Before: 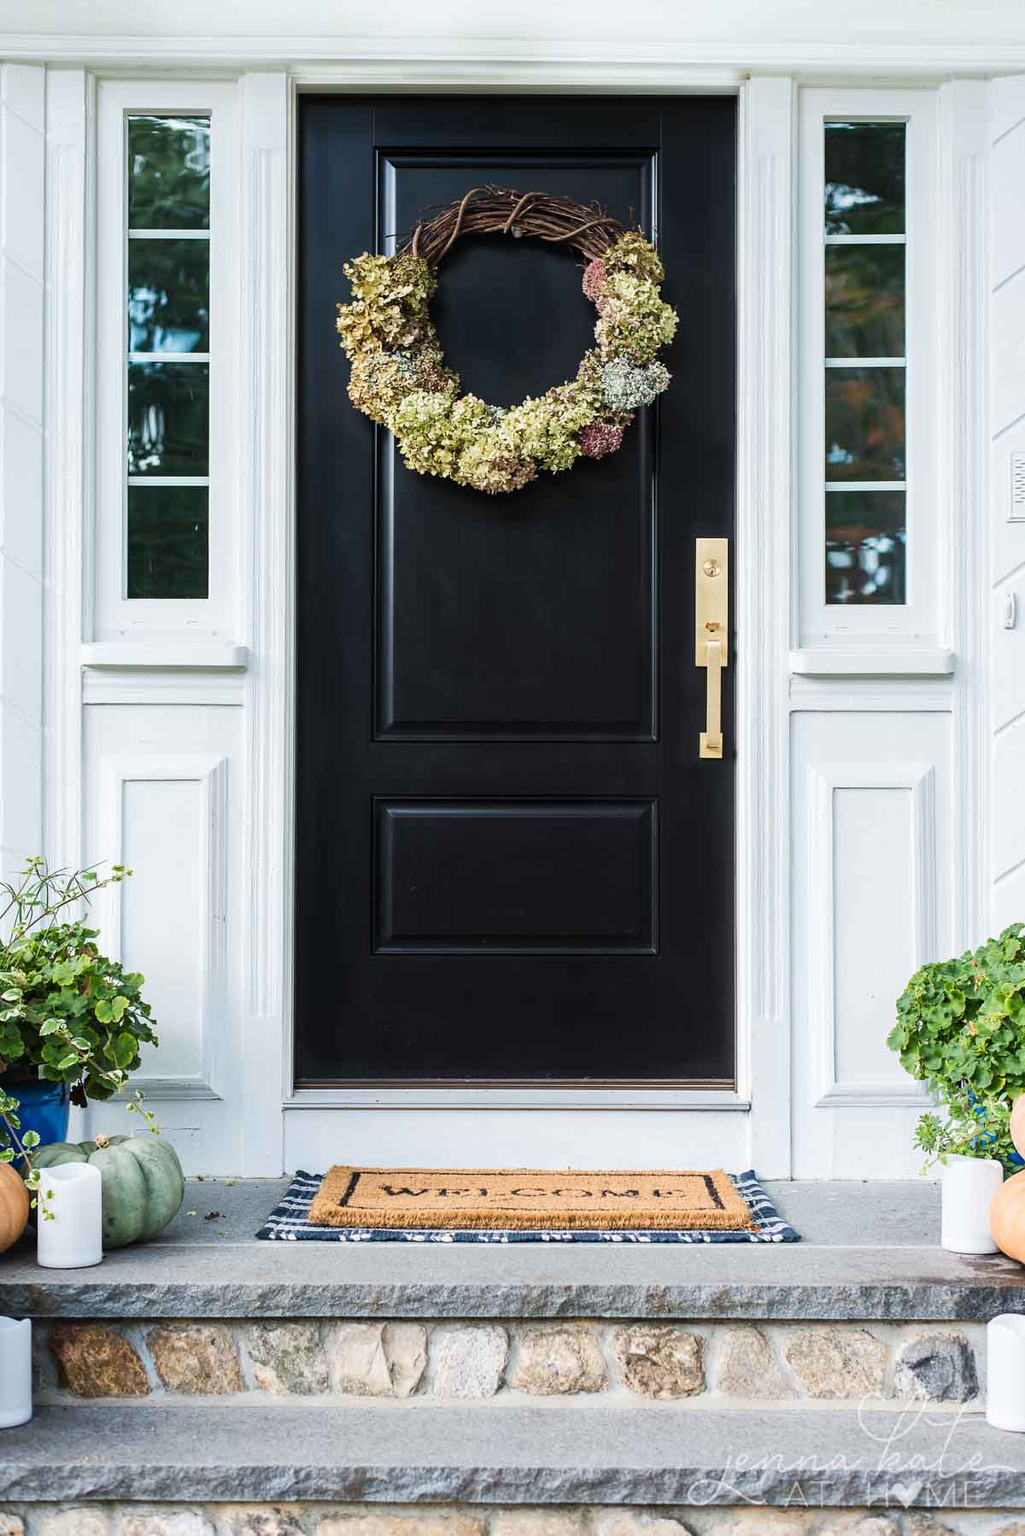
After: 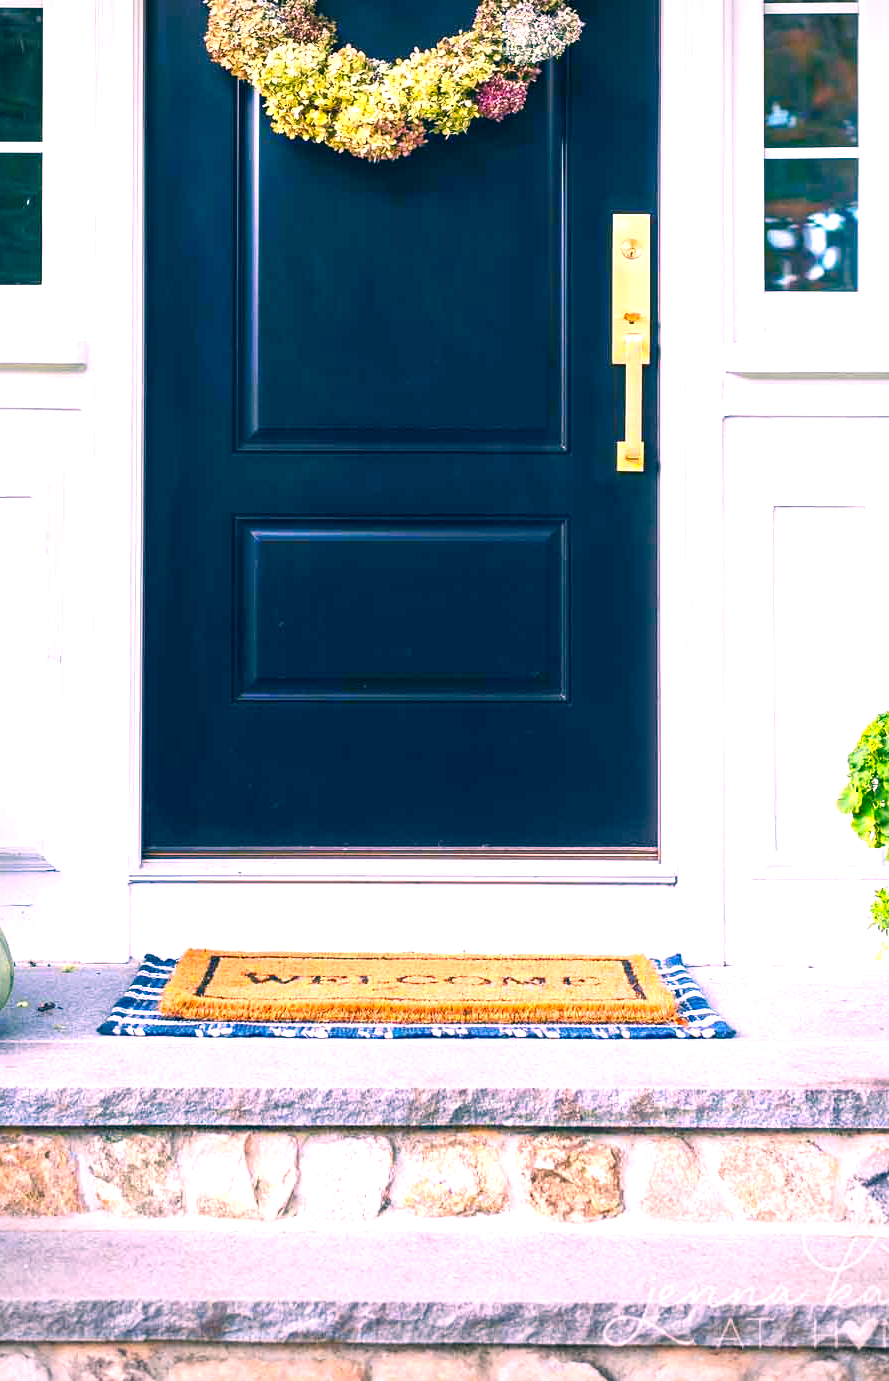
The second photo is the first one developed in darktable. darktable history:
vignetting: fall-off start 97.13%, brightness -0.483, center (-0.033, -0.049), width/height ratio 1.184
color correction: highlights a* 17.14, highlights b* 0.325, shadows a* -14.79, shadows b* -14.34, saturation 1.49
exposure: exposure 1 EV, compensate highlight preservation false
crop: left 16.848%, top 23.188%, right 9.066%
contrast brightness saturation: contrast 0.037, saturation 0.152
